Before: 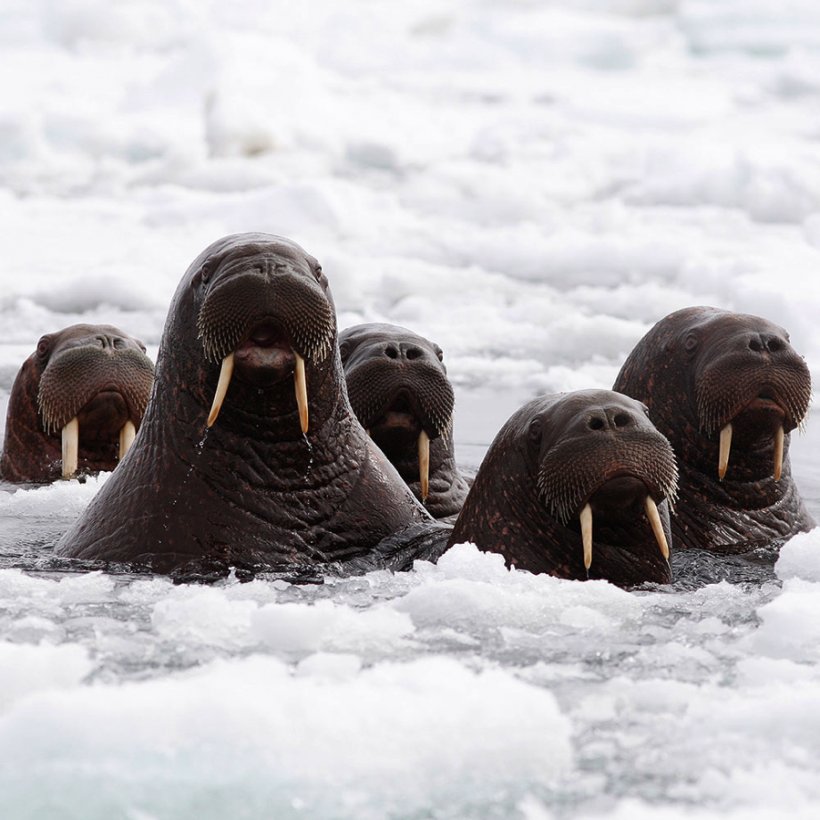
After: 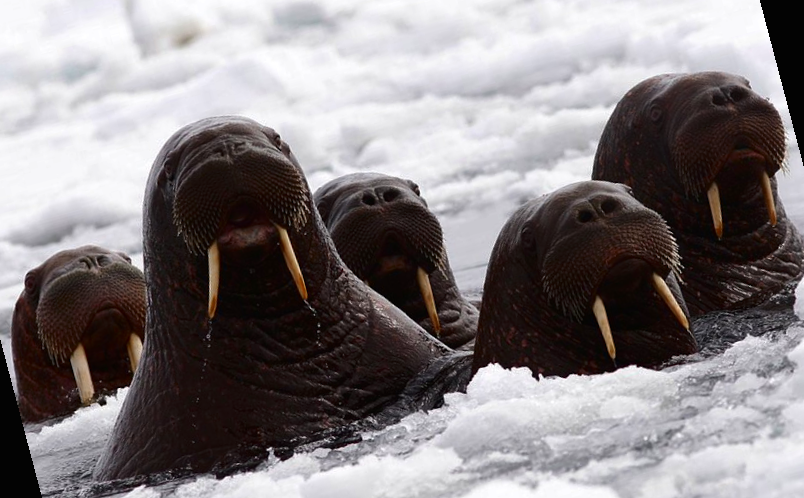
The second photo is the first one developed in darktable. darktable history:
exposure: black level correction -0.005, exposure 0.054 EV, compensate highlight preservation false
contrast brightness saturation: brightness -0.25, saturation 0.2
rotate and perspective: rotation -14.8°, crop left 0.1, crop right 0.903, crop top 0.25, crop bottom 0.748
